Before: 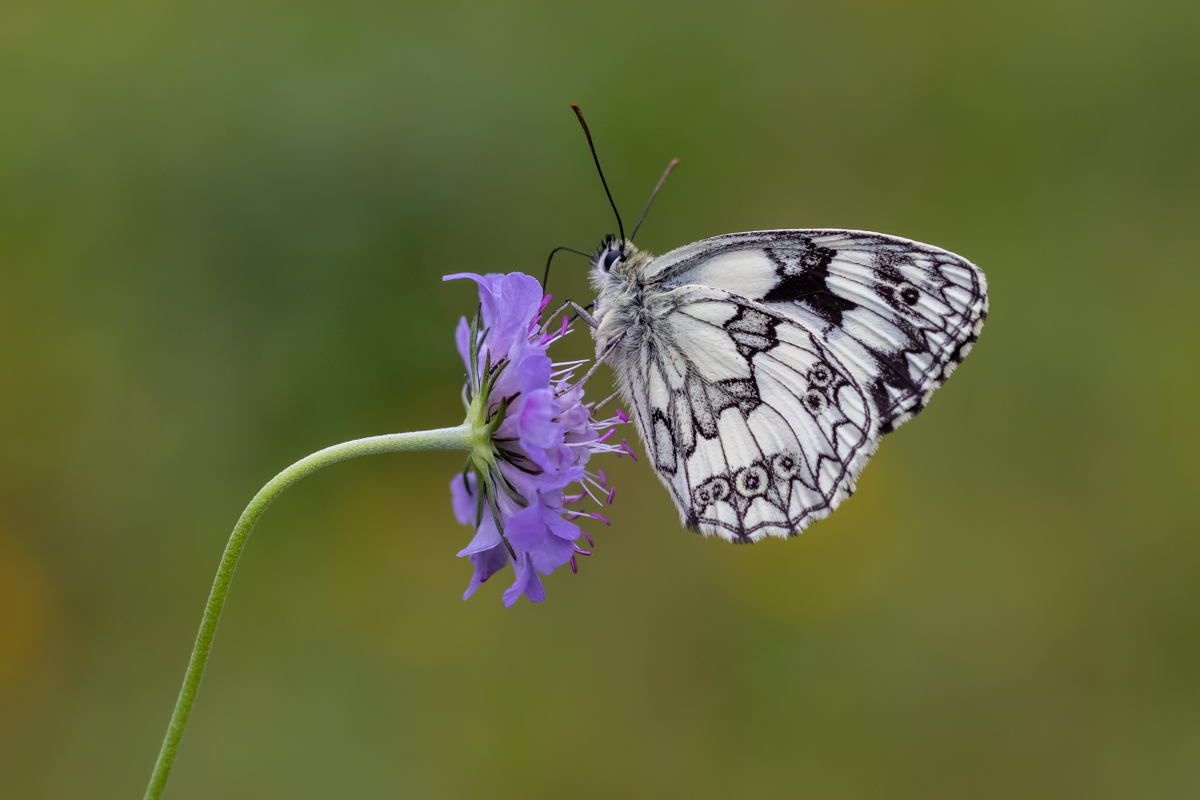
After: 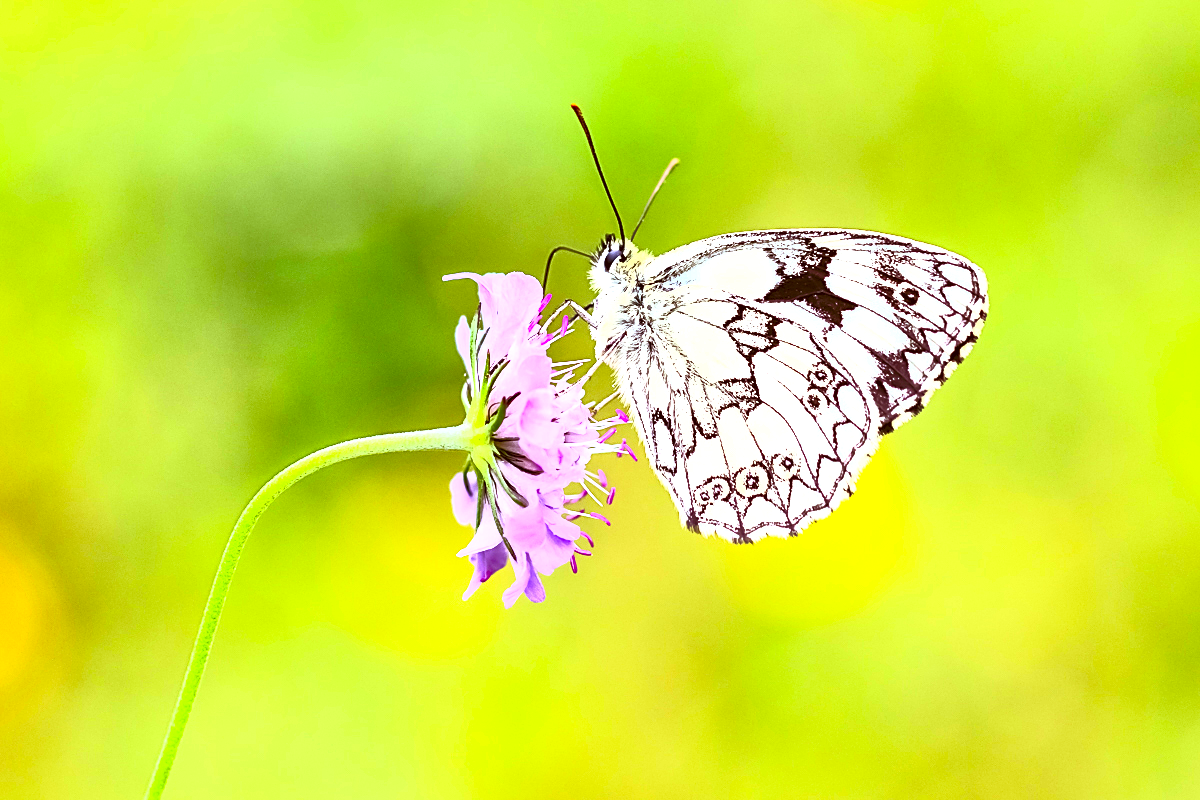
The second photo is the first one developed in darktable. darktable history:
exposure: exposure 0.782 EV, compensate highlight preservation false
shadows and highlights: shadows -11.44, white point adjustment 4.14, highlights 26.91
color correction: highlights a* -5.21, highlights b* 9.8, shadows a* 9.53, shadows b* 24.87
sharpen: on, module defaults
contrast brightness saturation: contrast 0.991, brightness 0.989, saturation 0.985
